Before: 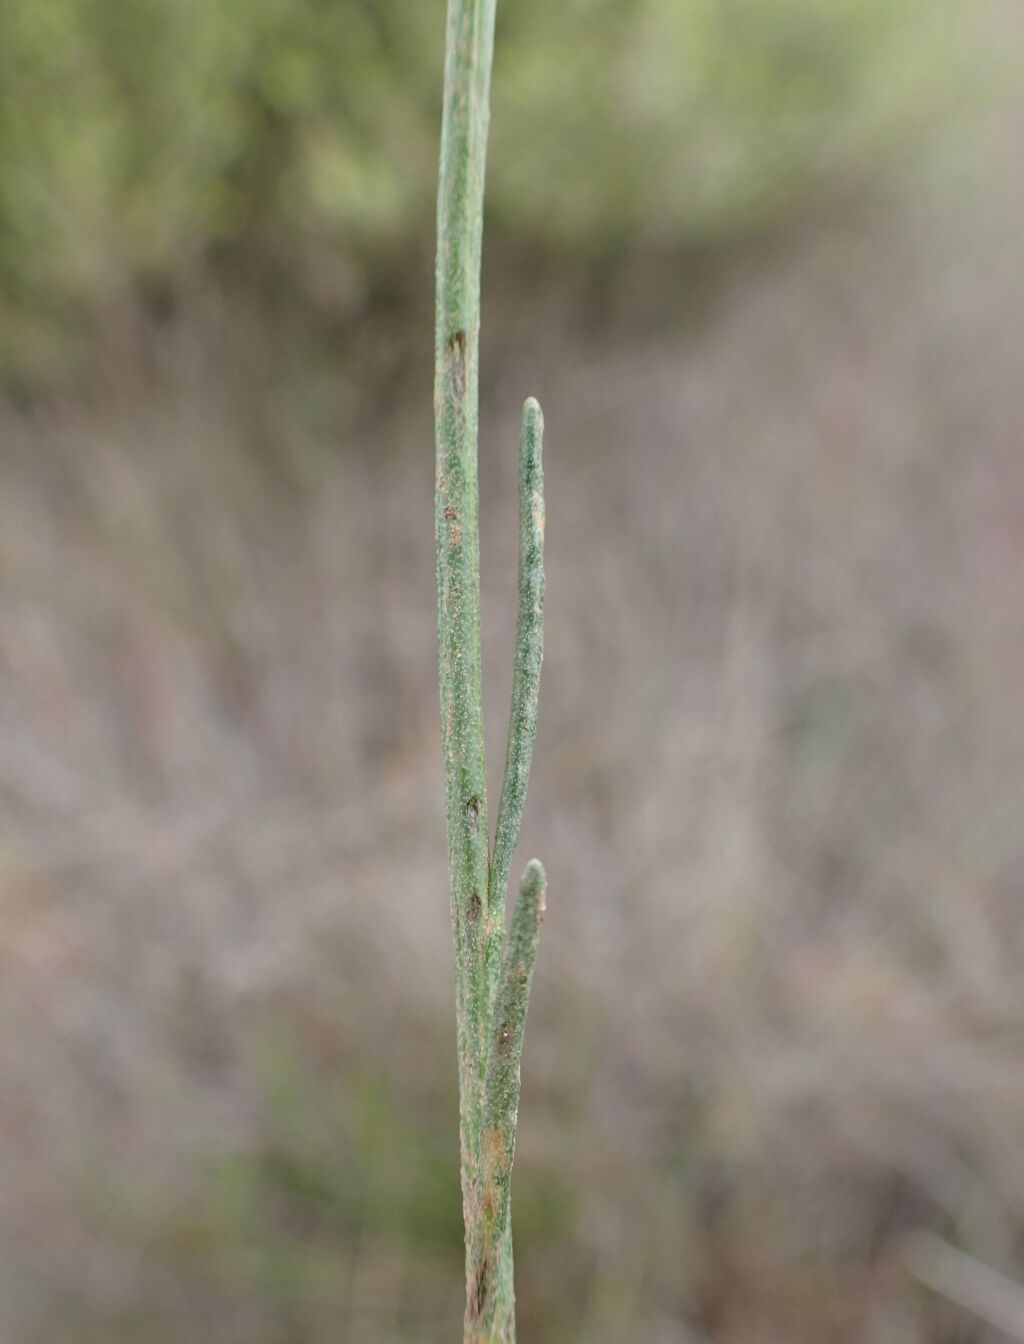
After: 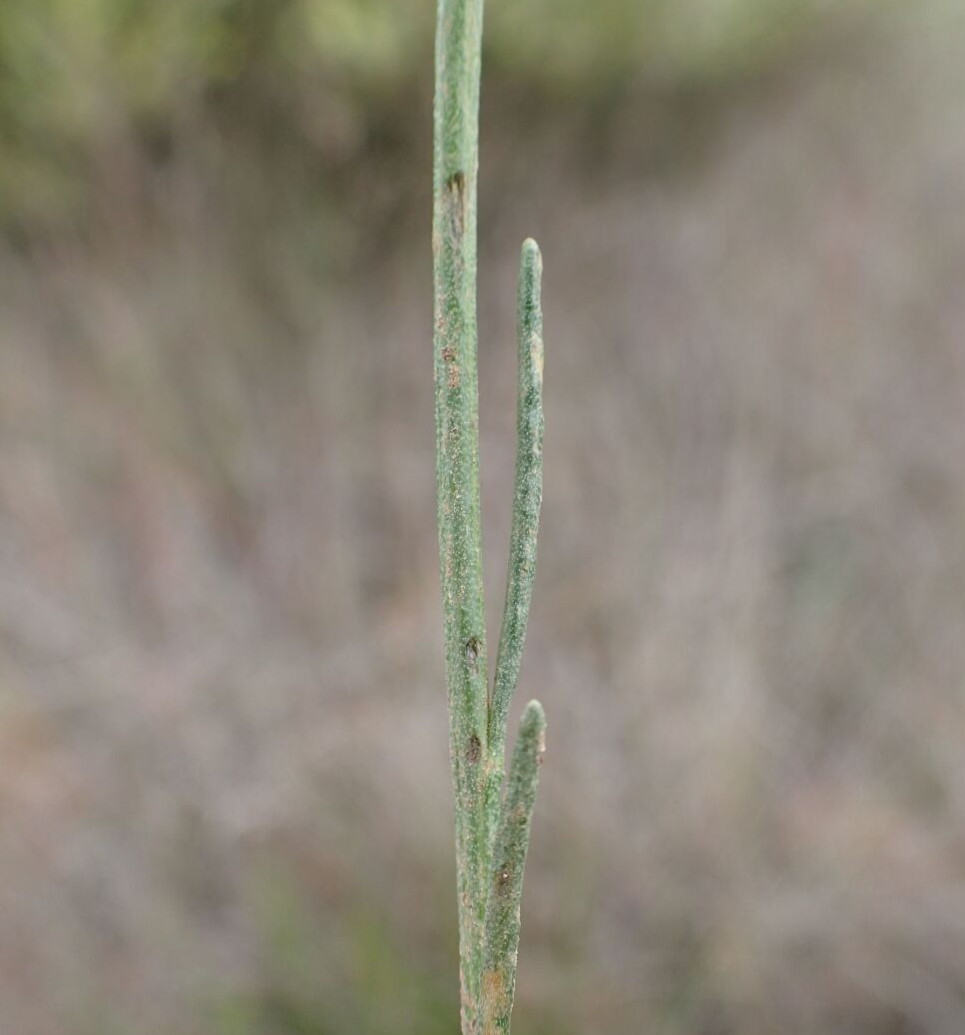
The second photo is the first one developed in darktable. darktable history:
crop and rotate: angle 0.108°, top 11.75%, right 5.442%, bottom 11.026%
